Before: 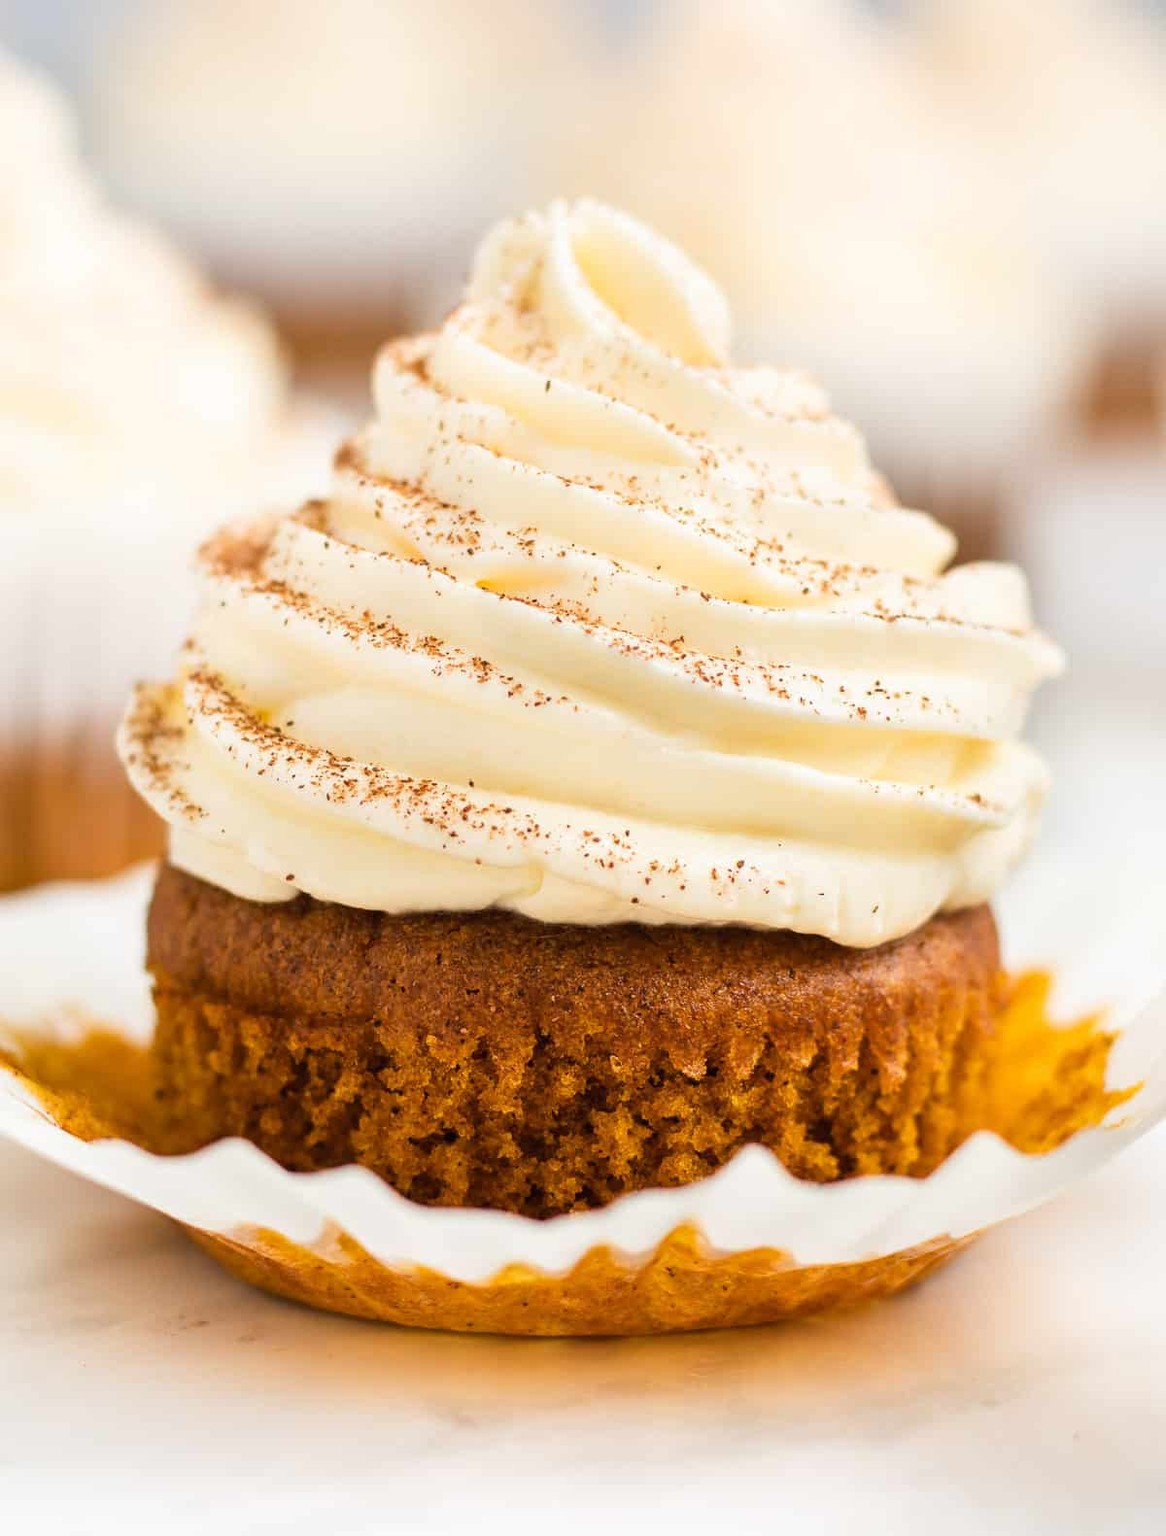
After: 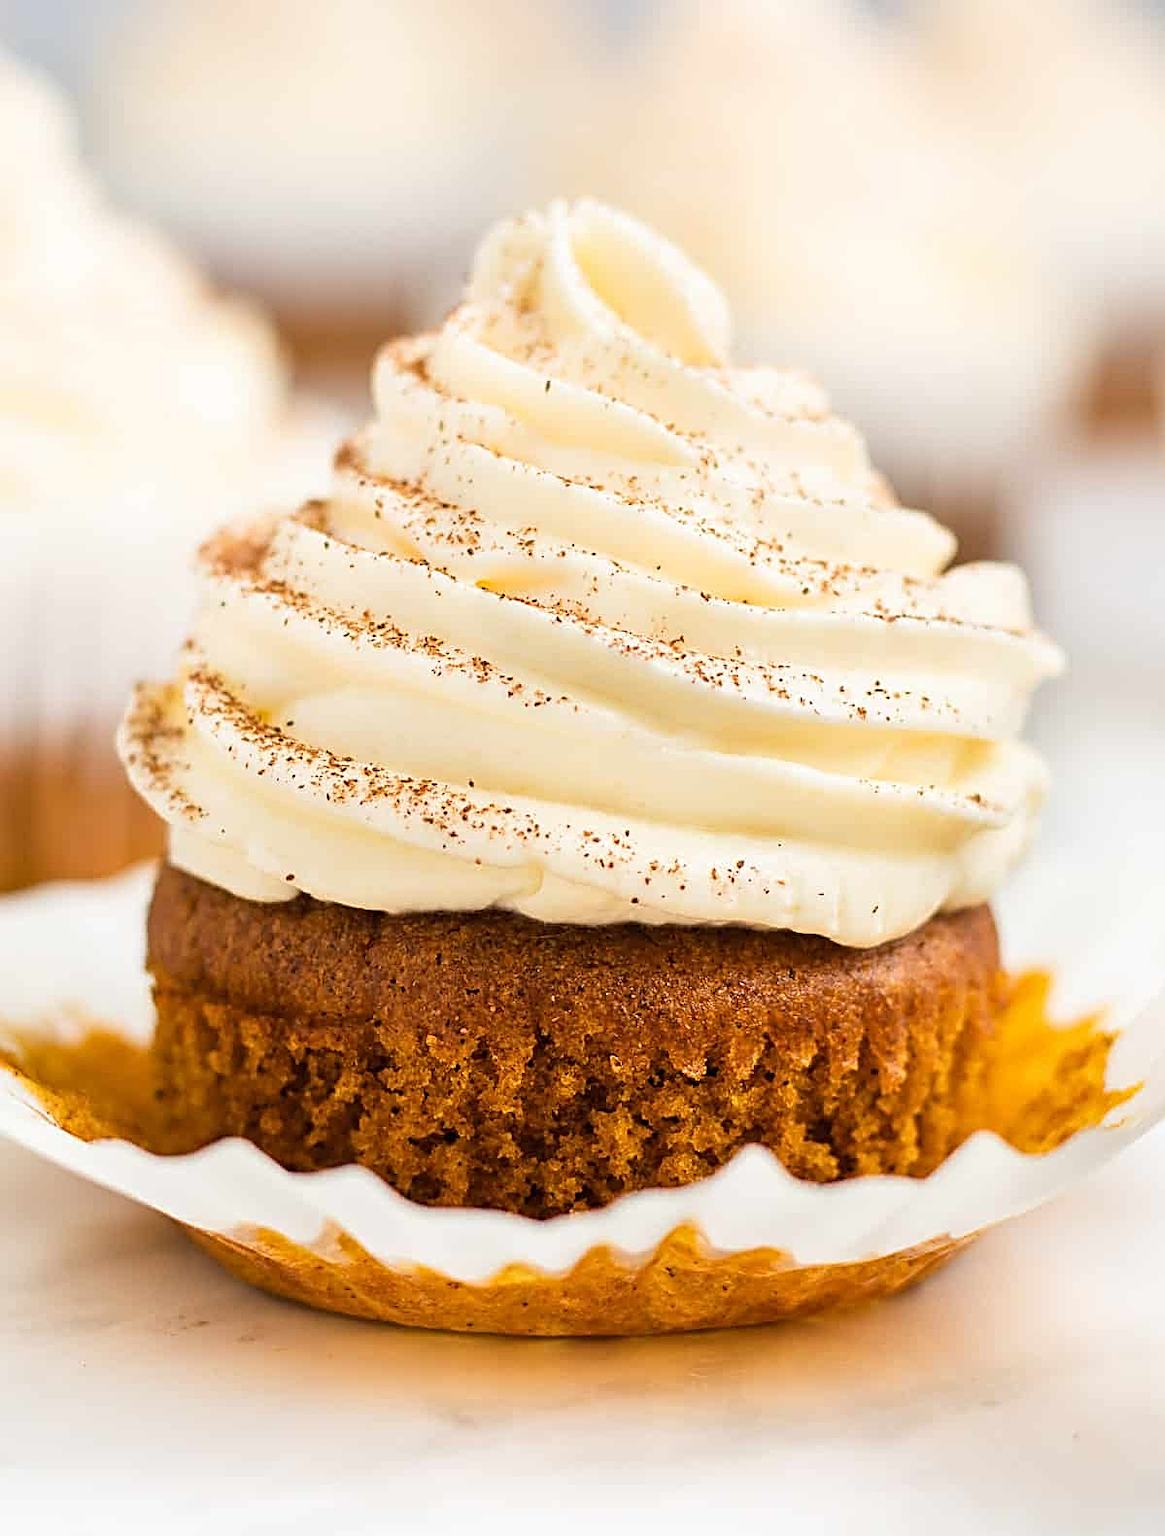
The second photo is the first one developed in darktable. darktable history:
sharpen: radius 2.584, amount 0.688
exposure: compensate highlight preservation false
